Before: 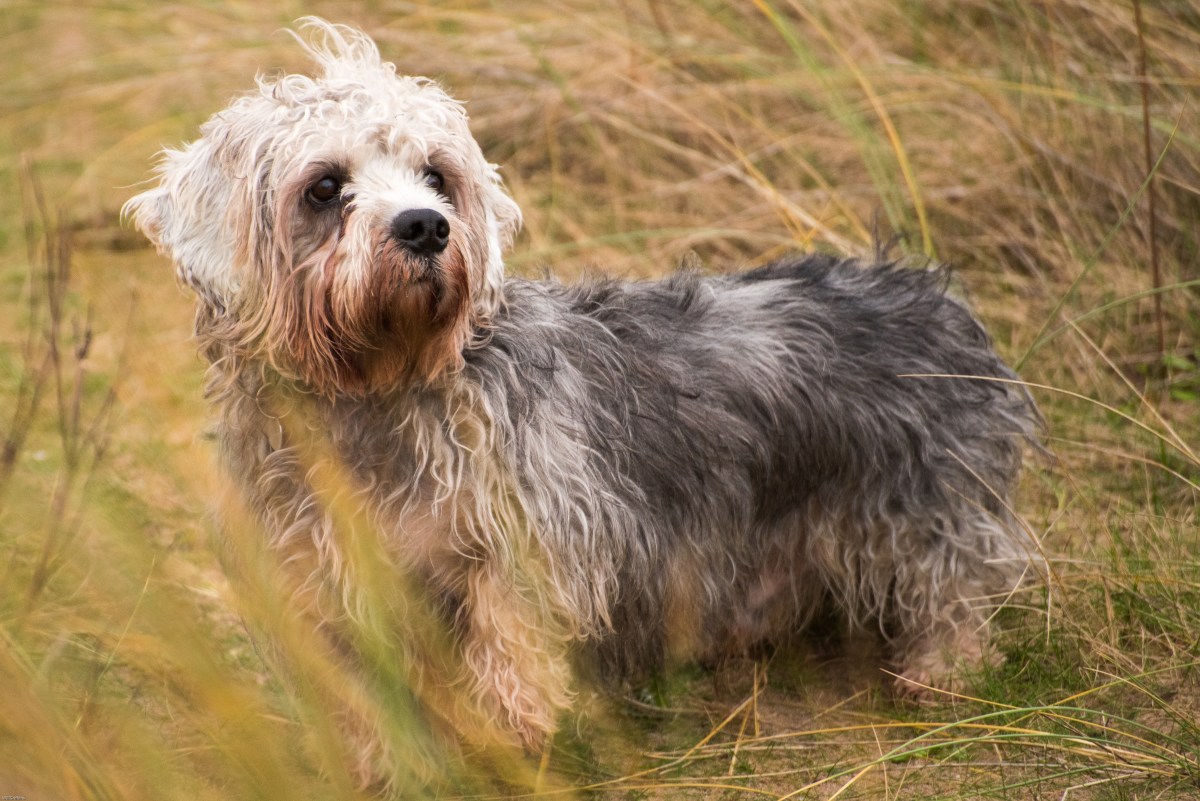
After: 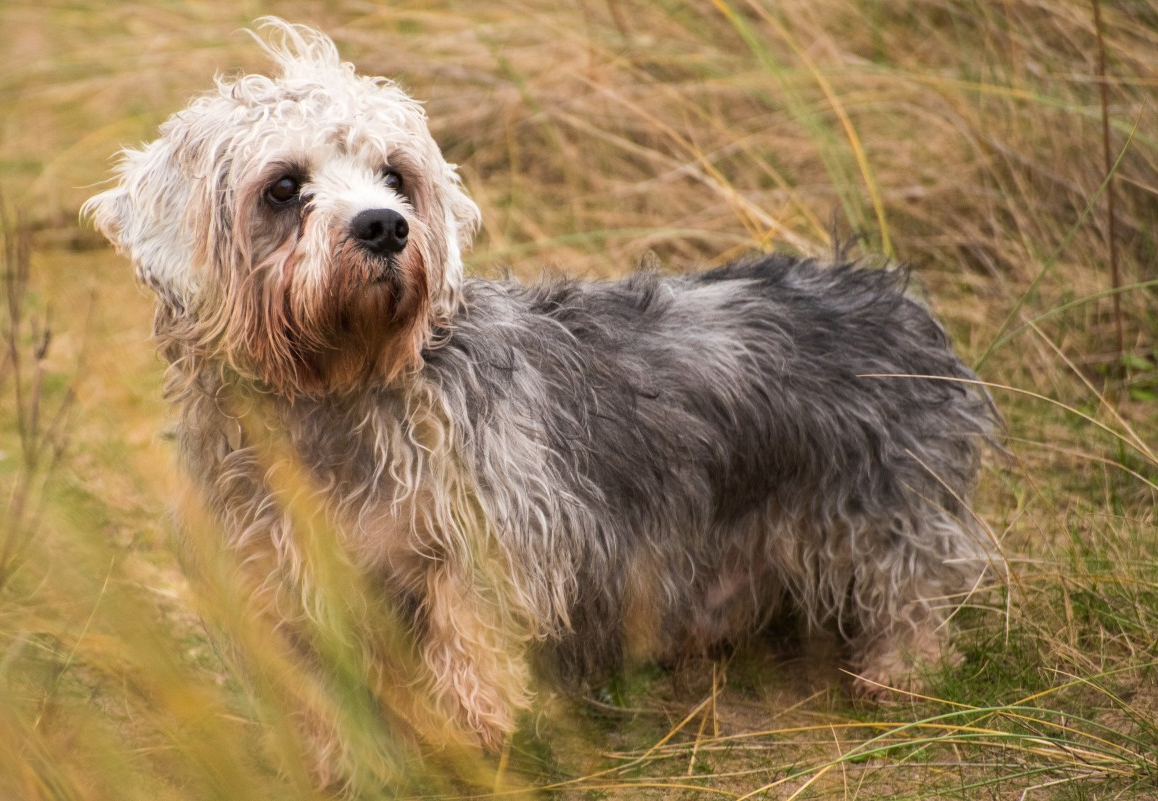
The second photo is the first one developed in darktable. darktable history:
crop and rotate: left 3.491%
